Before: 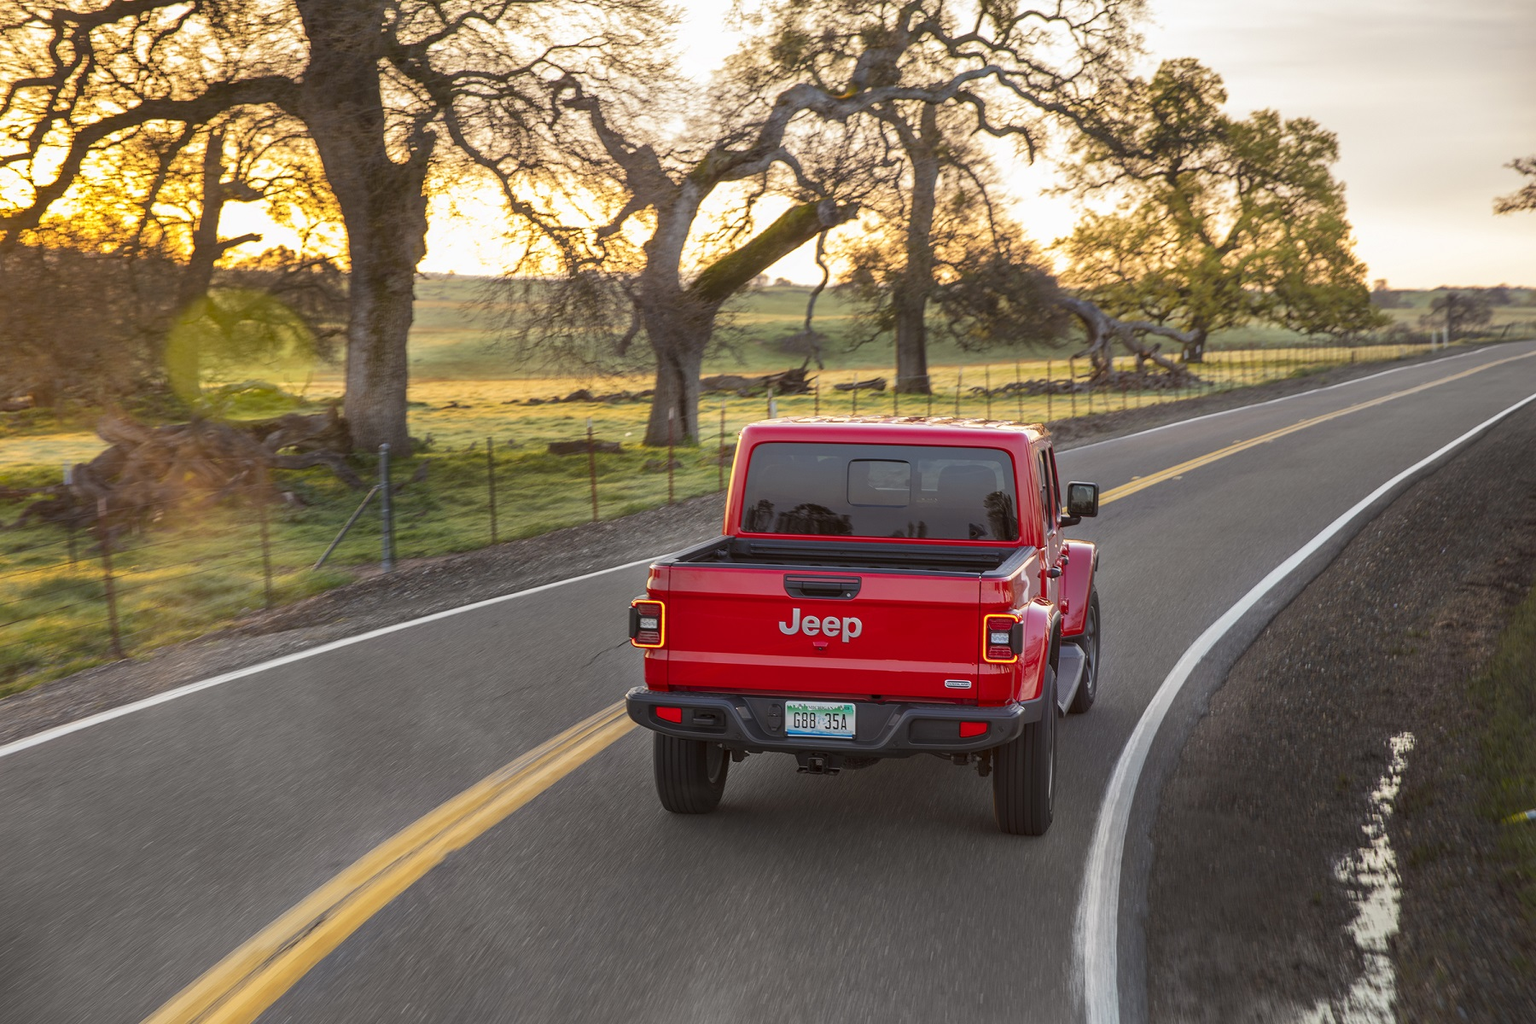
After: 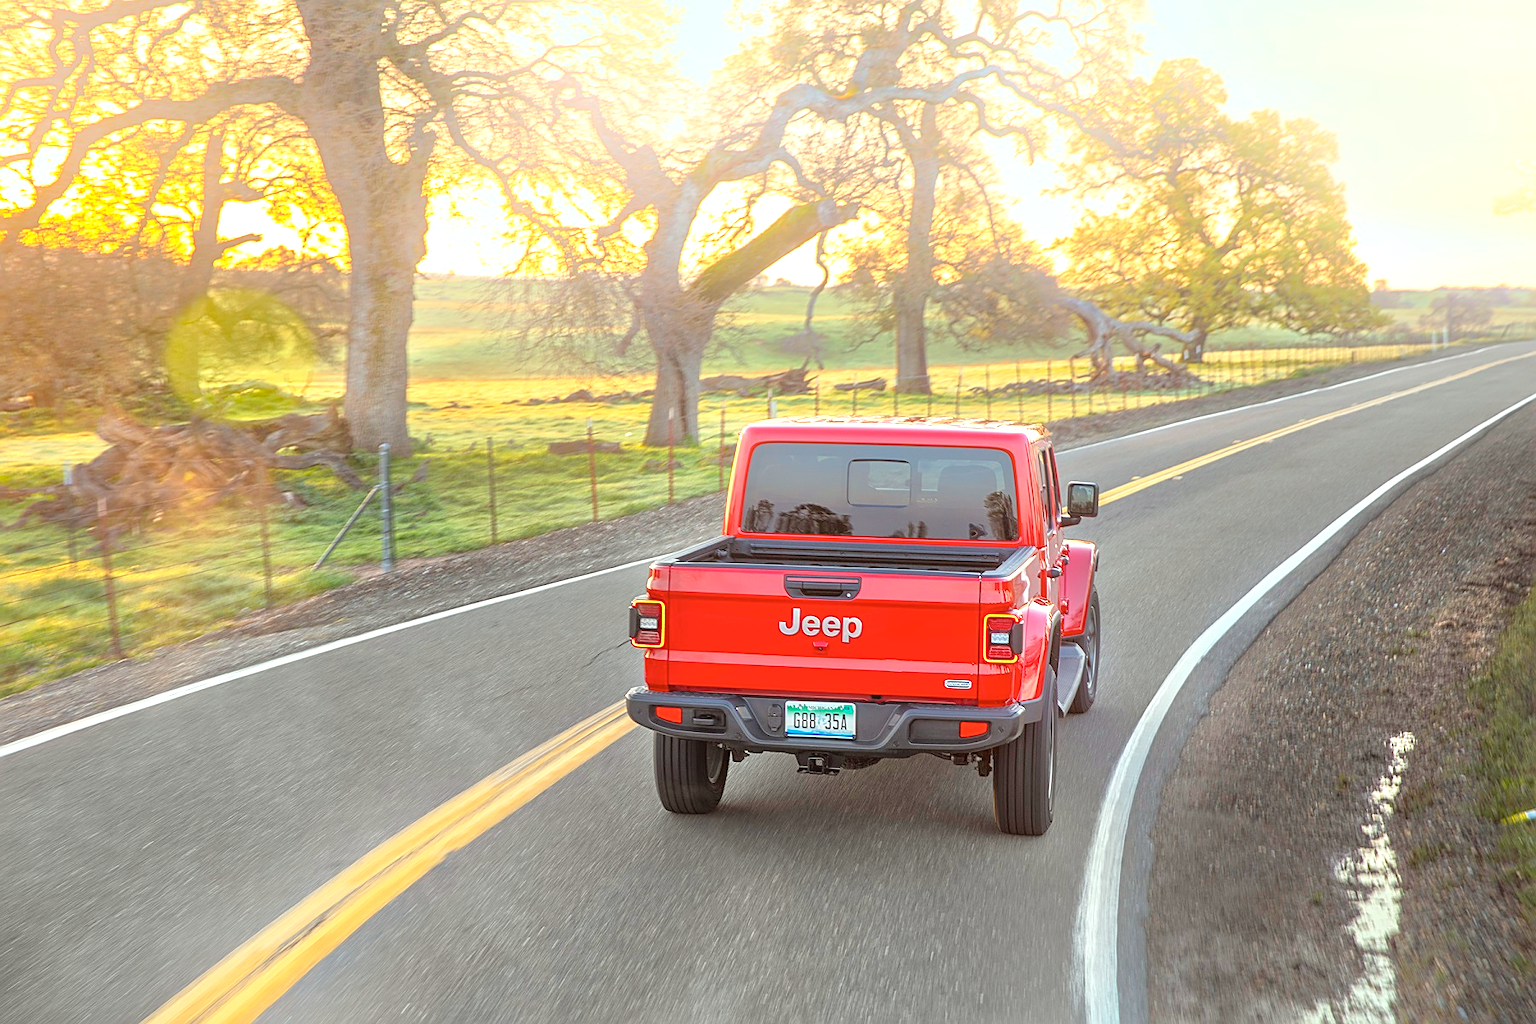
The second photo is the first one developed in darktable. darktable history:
exposure: exposure 0.485 EV, compensate highlight preservation false
sharpen: on, module defaults
bloom: on, module defaults
local contrast: mode bilateral grid, contrast 20, coarseness 50, detail 120%, midtone range 0.2
color correction: highlights a* -6.69, highlights b* 0.49
tone equalizer: -7 EV 0.15 EV, -6 EV 0.6 EV, -5 EV 1.15 EV, -4 EV 1.33 EV, -3 EV 1.15 EV, -2 EV 0.6 EV, -1 EV 0.15 EV, mask exposure compensation -0.5 EV
